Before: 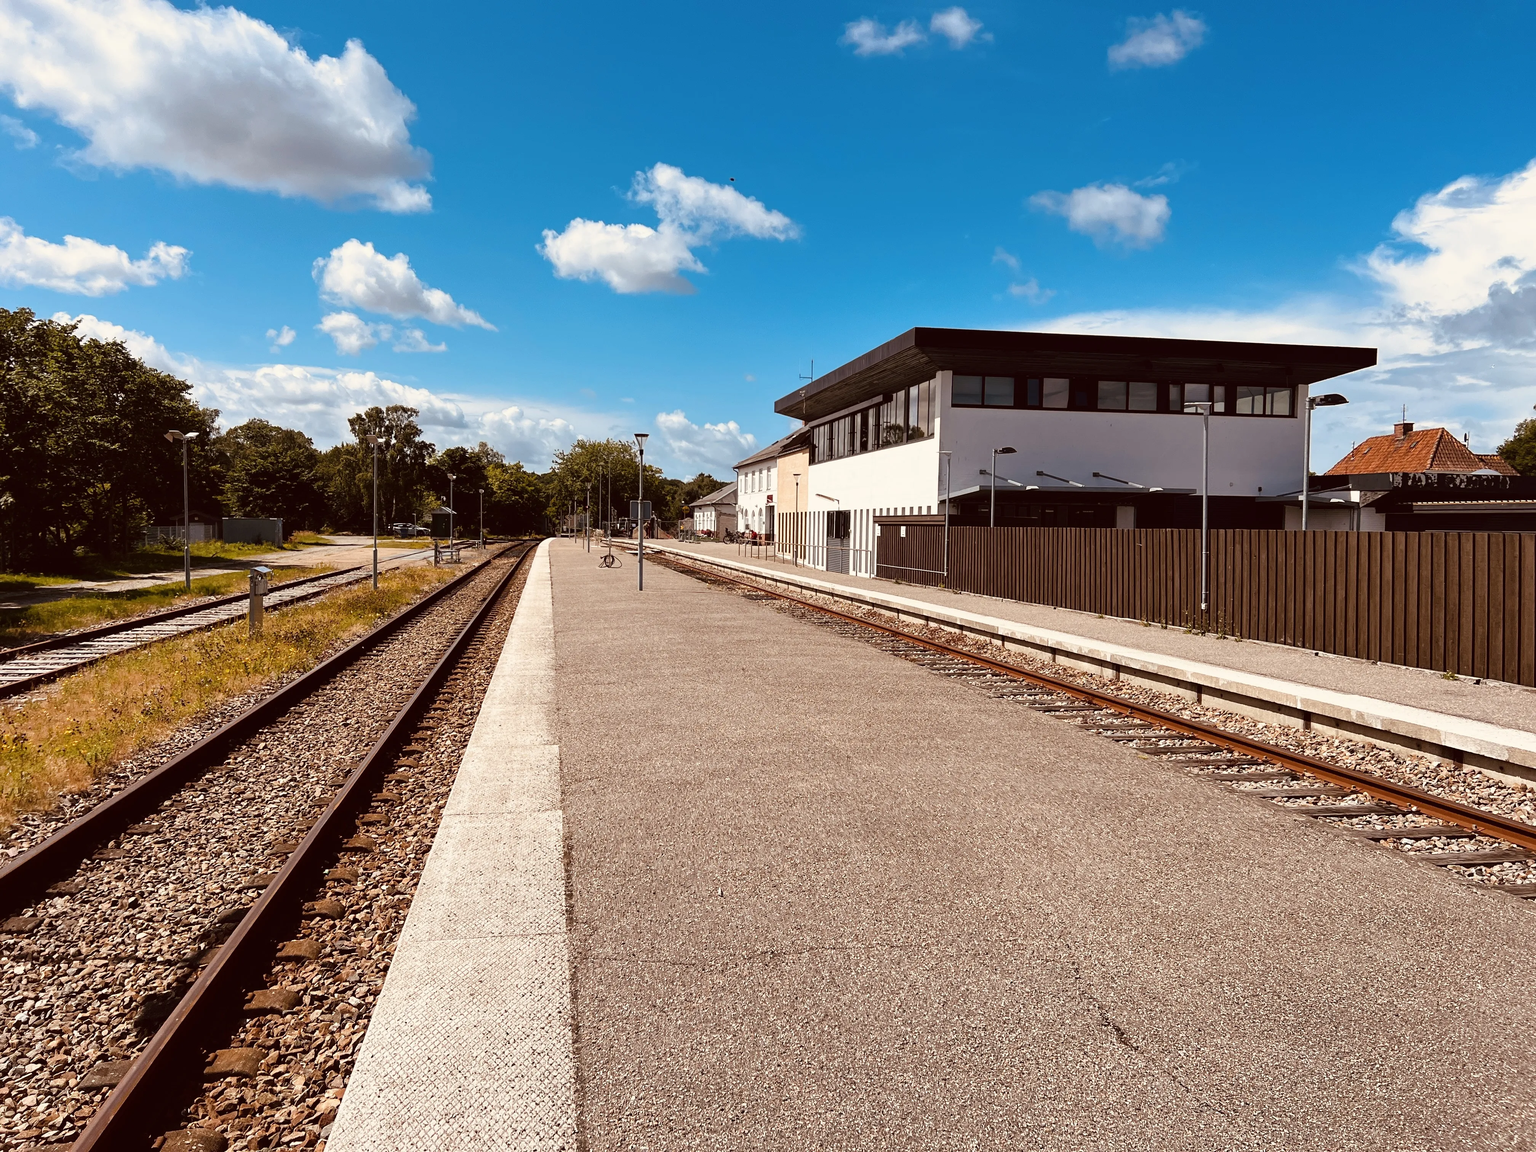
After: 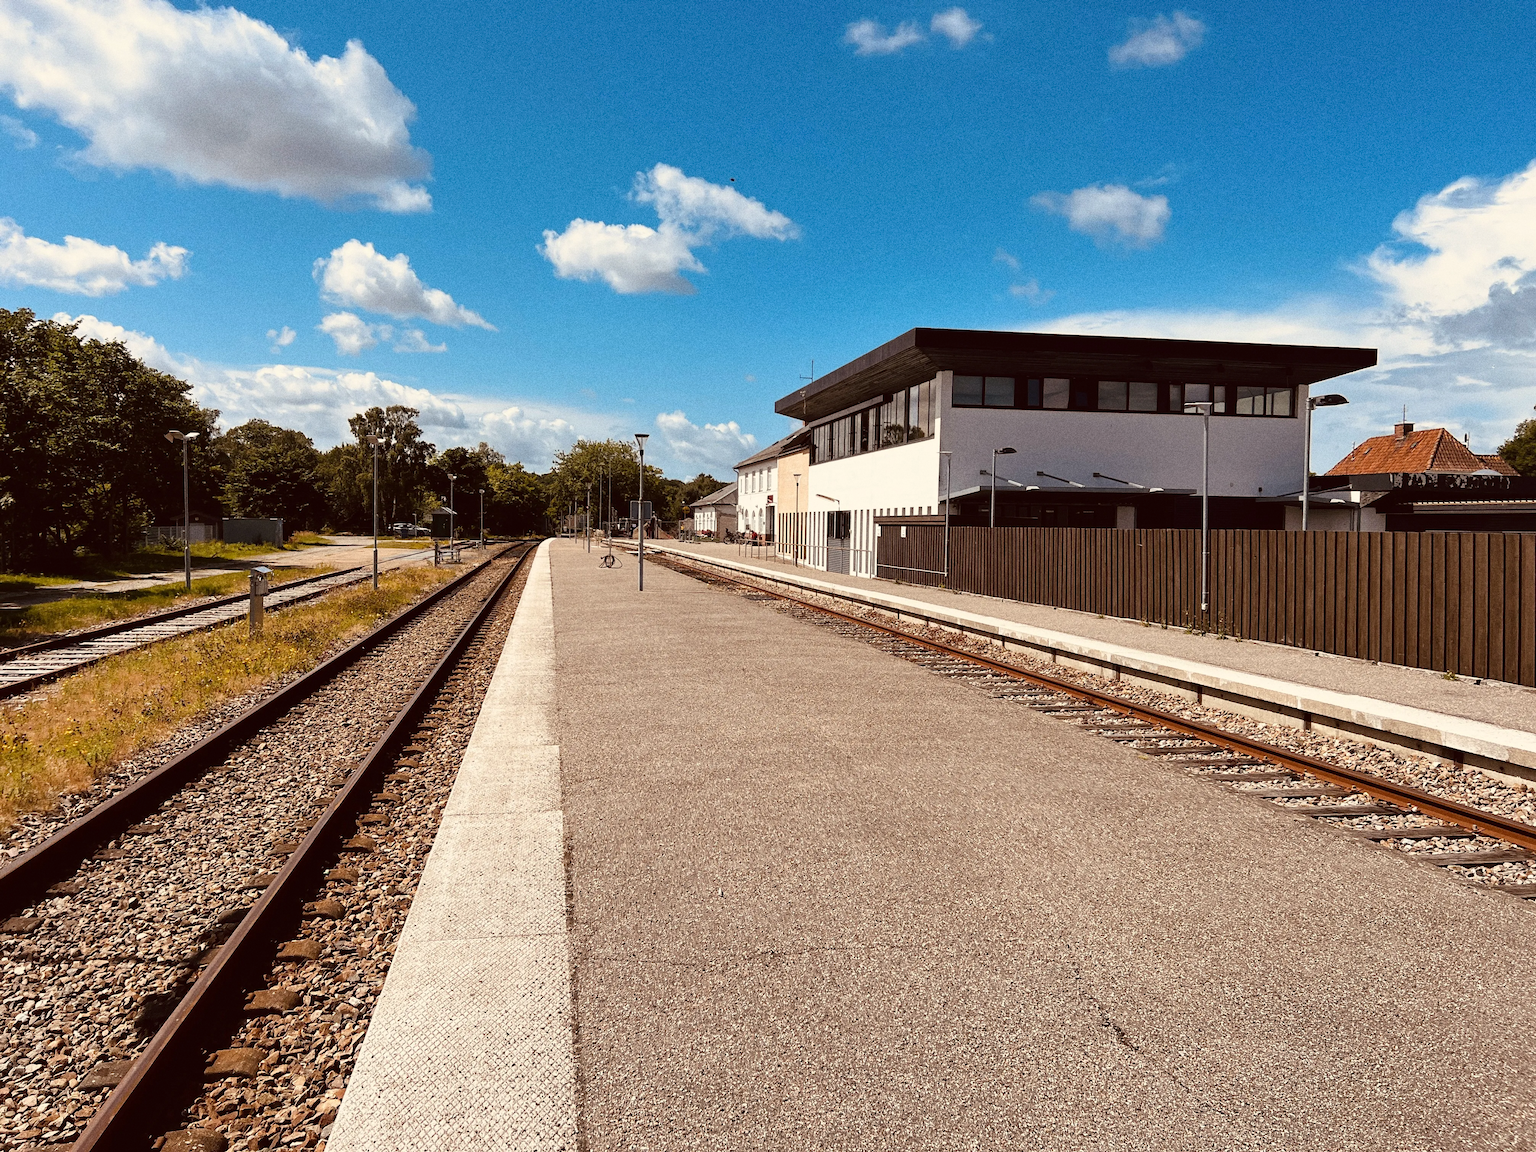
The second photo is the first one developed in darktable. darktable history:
grain: coarseness 0.09 ISO, strength 40%
color correction: highlights b* 3
